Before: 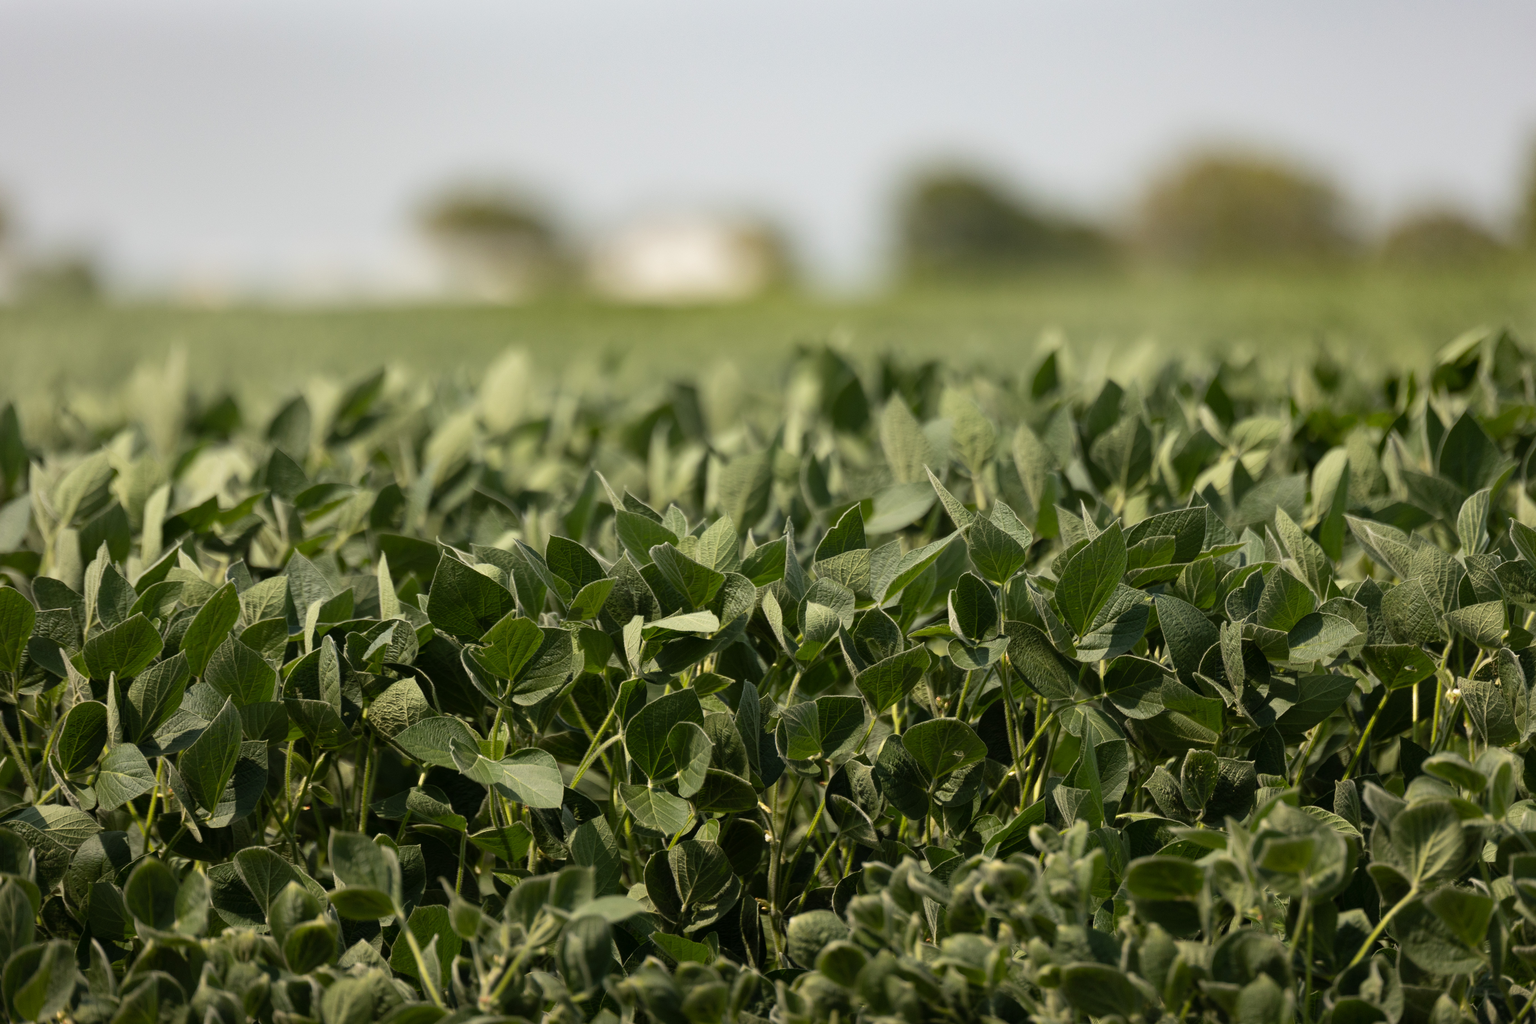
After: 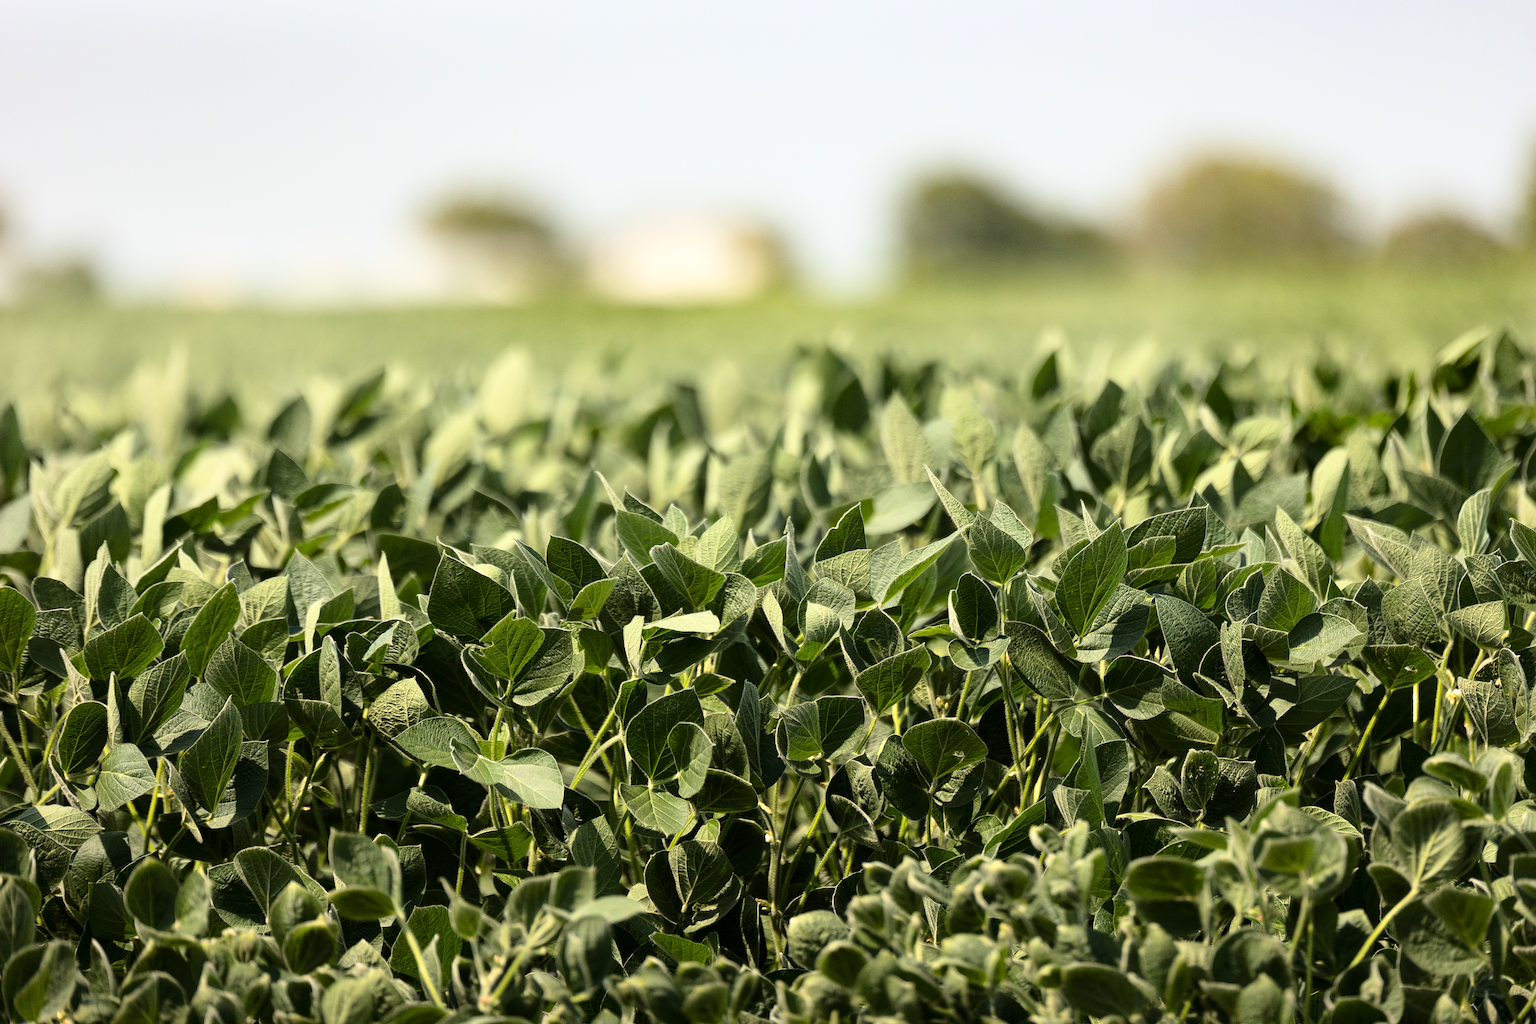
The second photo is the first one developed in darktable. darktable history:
local contrast: highlights 106%, shadows 98%, detail 119%, midtone range 0.2
base curve: curves: ch0 [(0, 0) (0.028, 0.03) (0.121, 0.232) (0.46, 0.748) (0.859, 0.968) (1, 1)]
sharpen: on, module defaults
